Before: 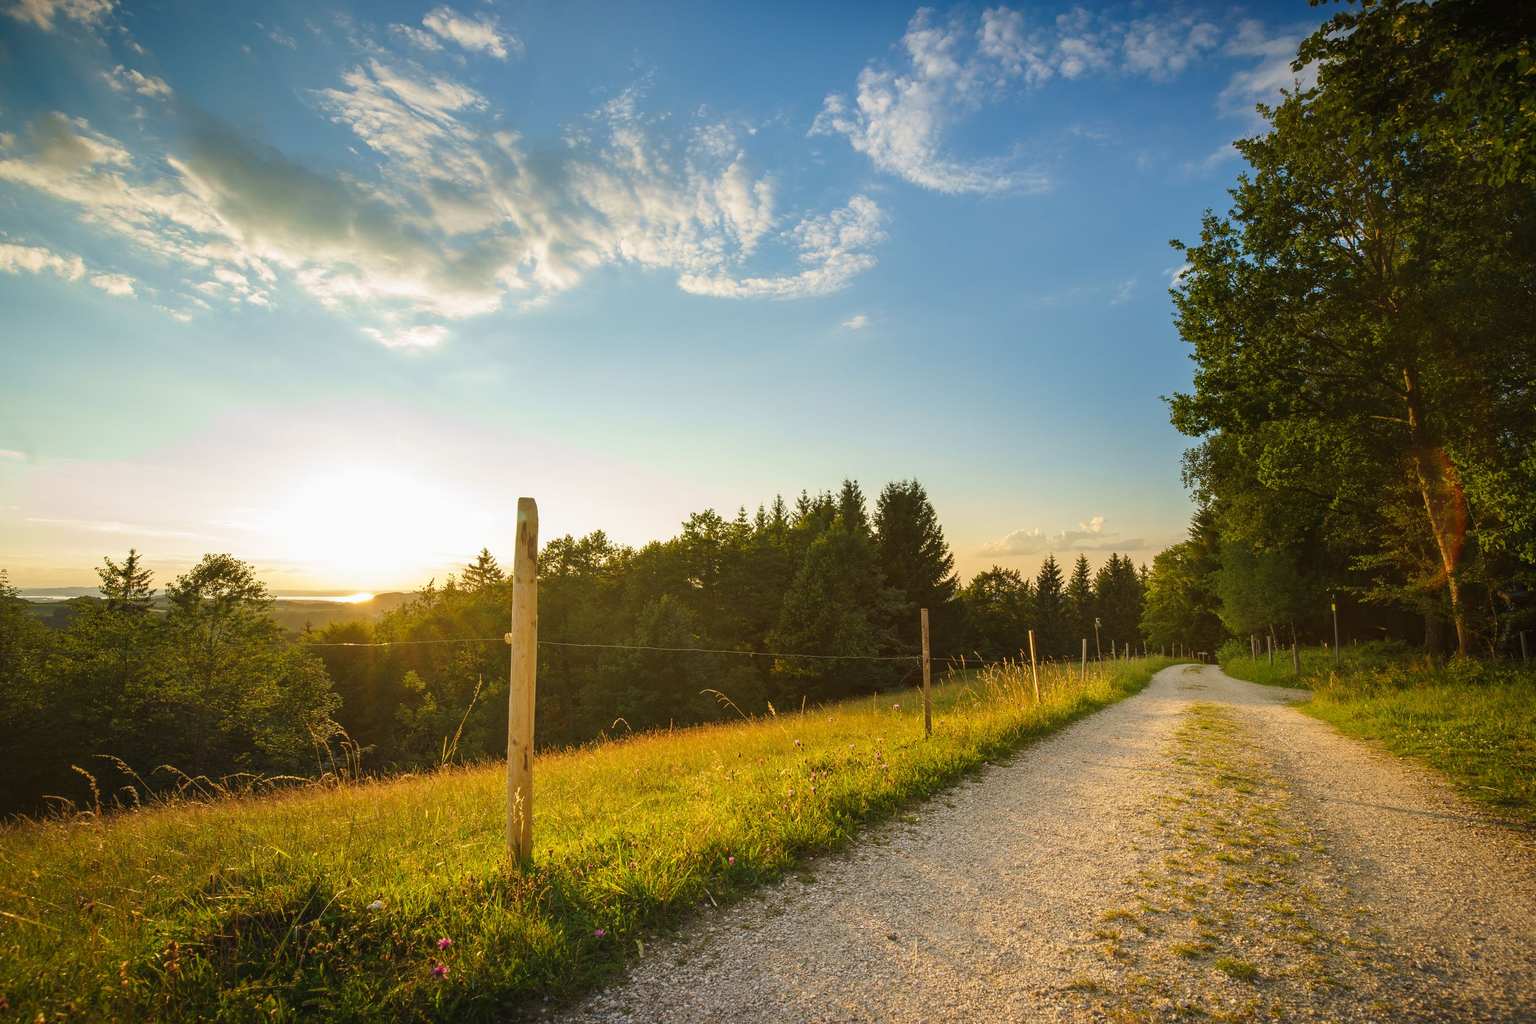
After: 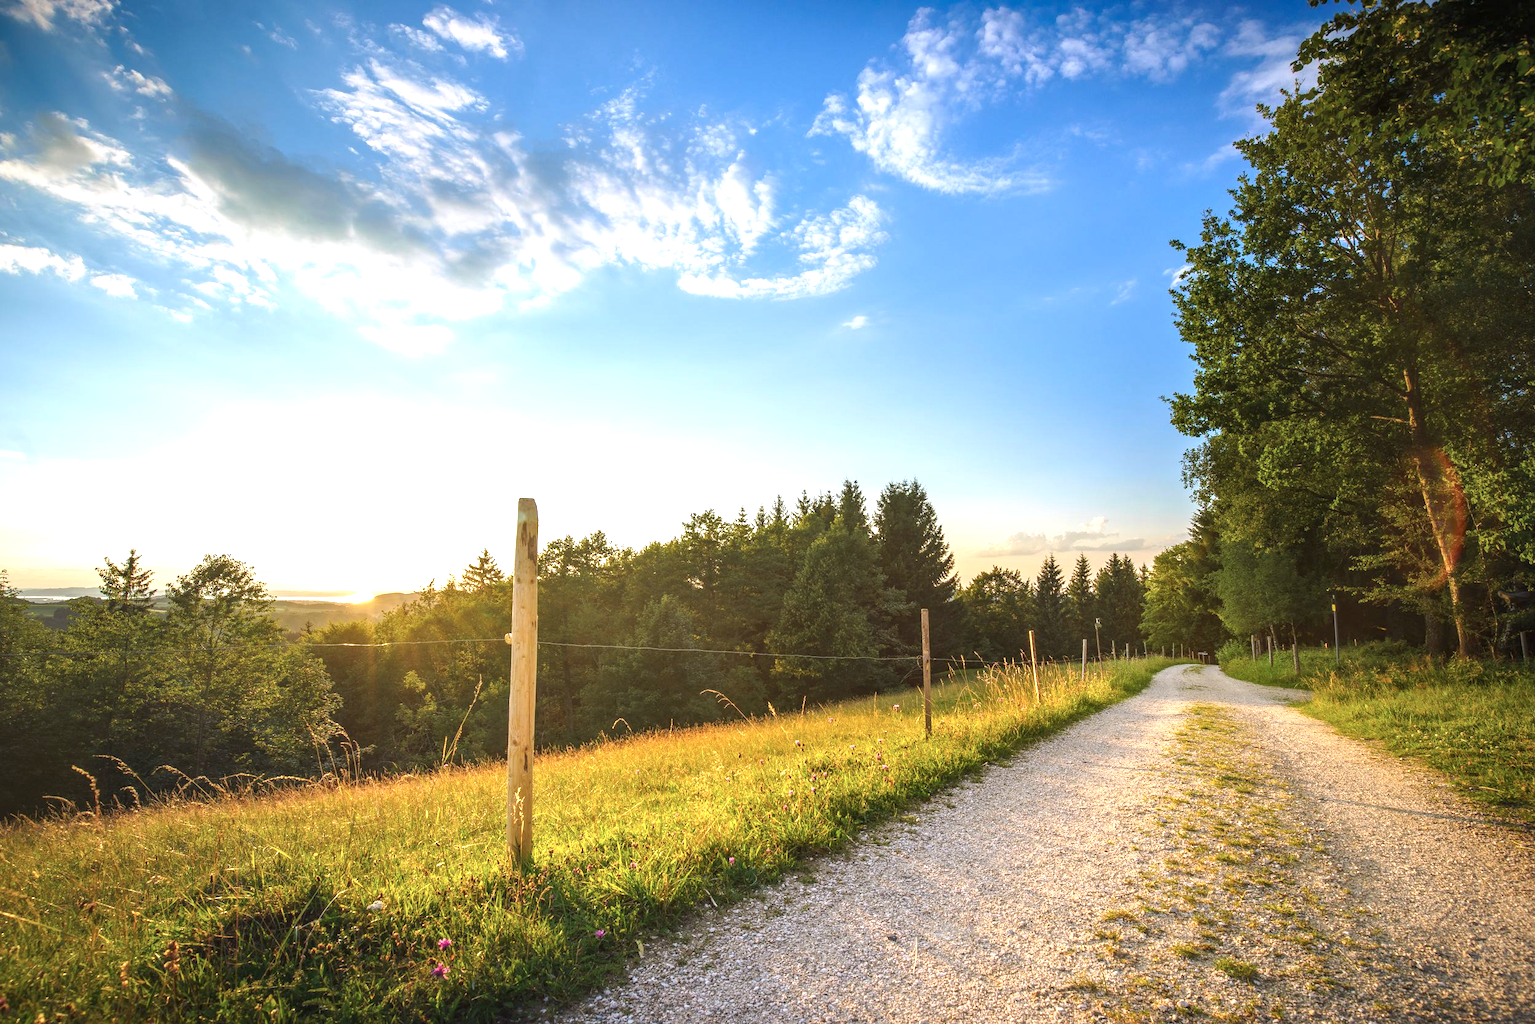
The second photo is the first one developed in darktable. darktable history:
color calibration: illuminant custom, x 0.373, y 0.388, temperature 4269.97 K
exposure: black level correction 0, exposure 0.7 EV, compensate exposure bias true, compensate highlight preservation false
local contrast: on, module defaults
